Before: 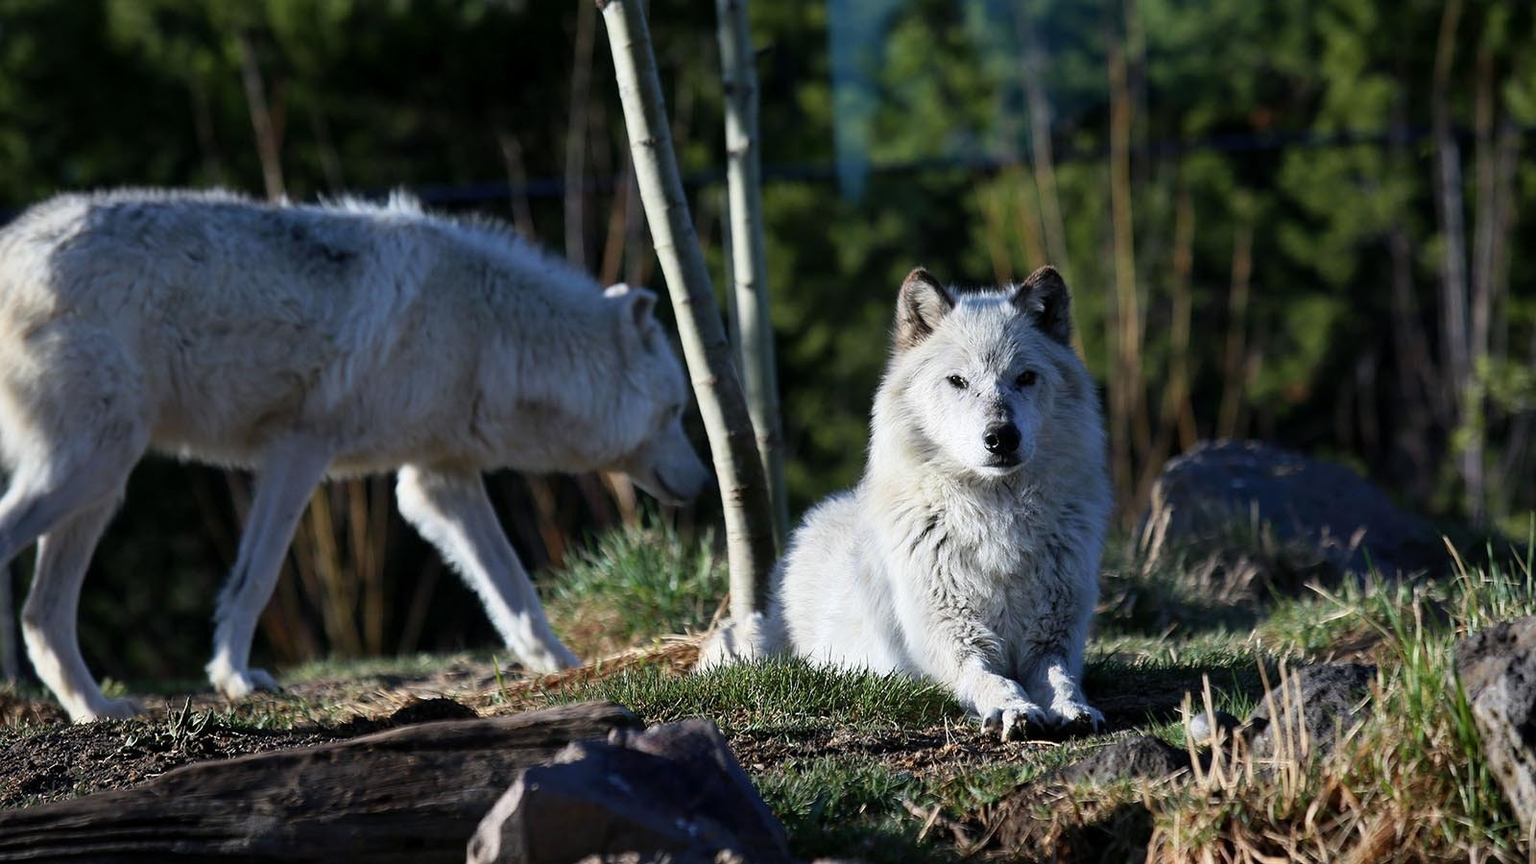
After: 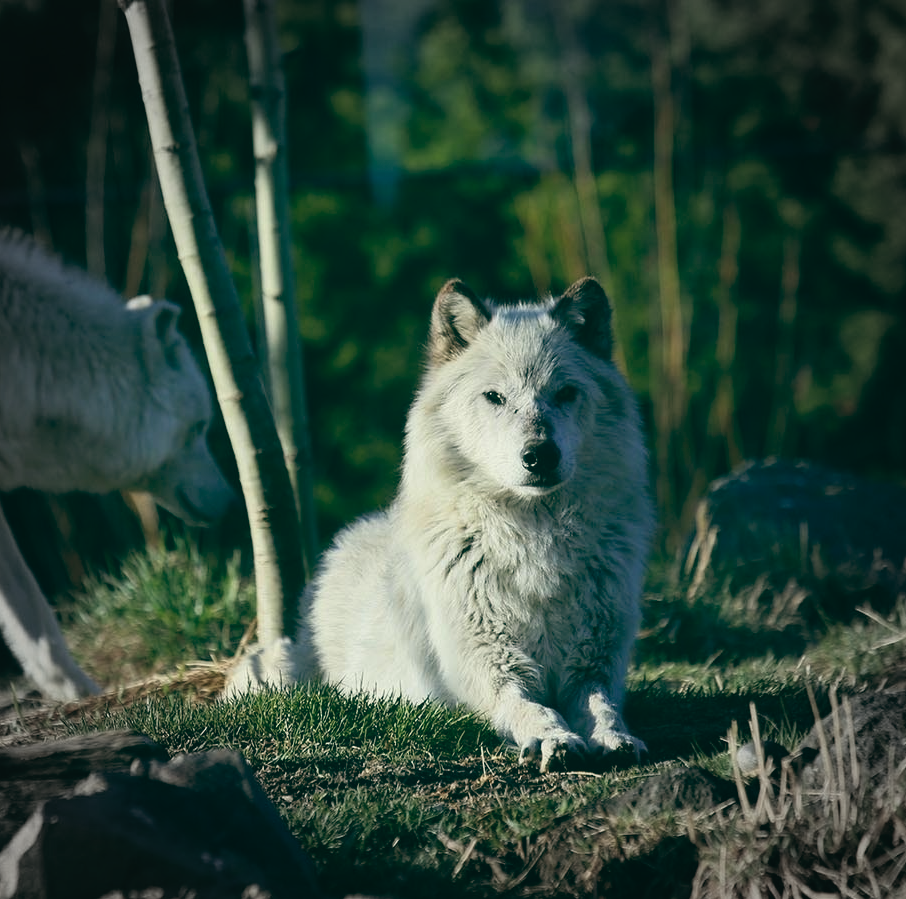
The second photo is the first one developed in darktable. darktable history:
crop: left 31.458%, top 0%, right 11.876%
color balance: lift [1.005, 0.99, 1.007, 1.01], gamma [1, 1.034, 1.032, 0.966], gain [0.873, 1.055, 1.067, 0.933]
vignetting: fall-off start 67.15%, brightness -0.442, saturation -0.691, width/height ratio 1.011, unbound false
